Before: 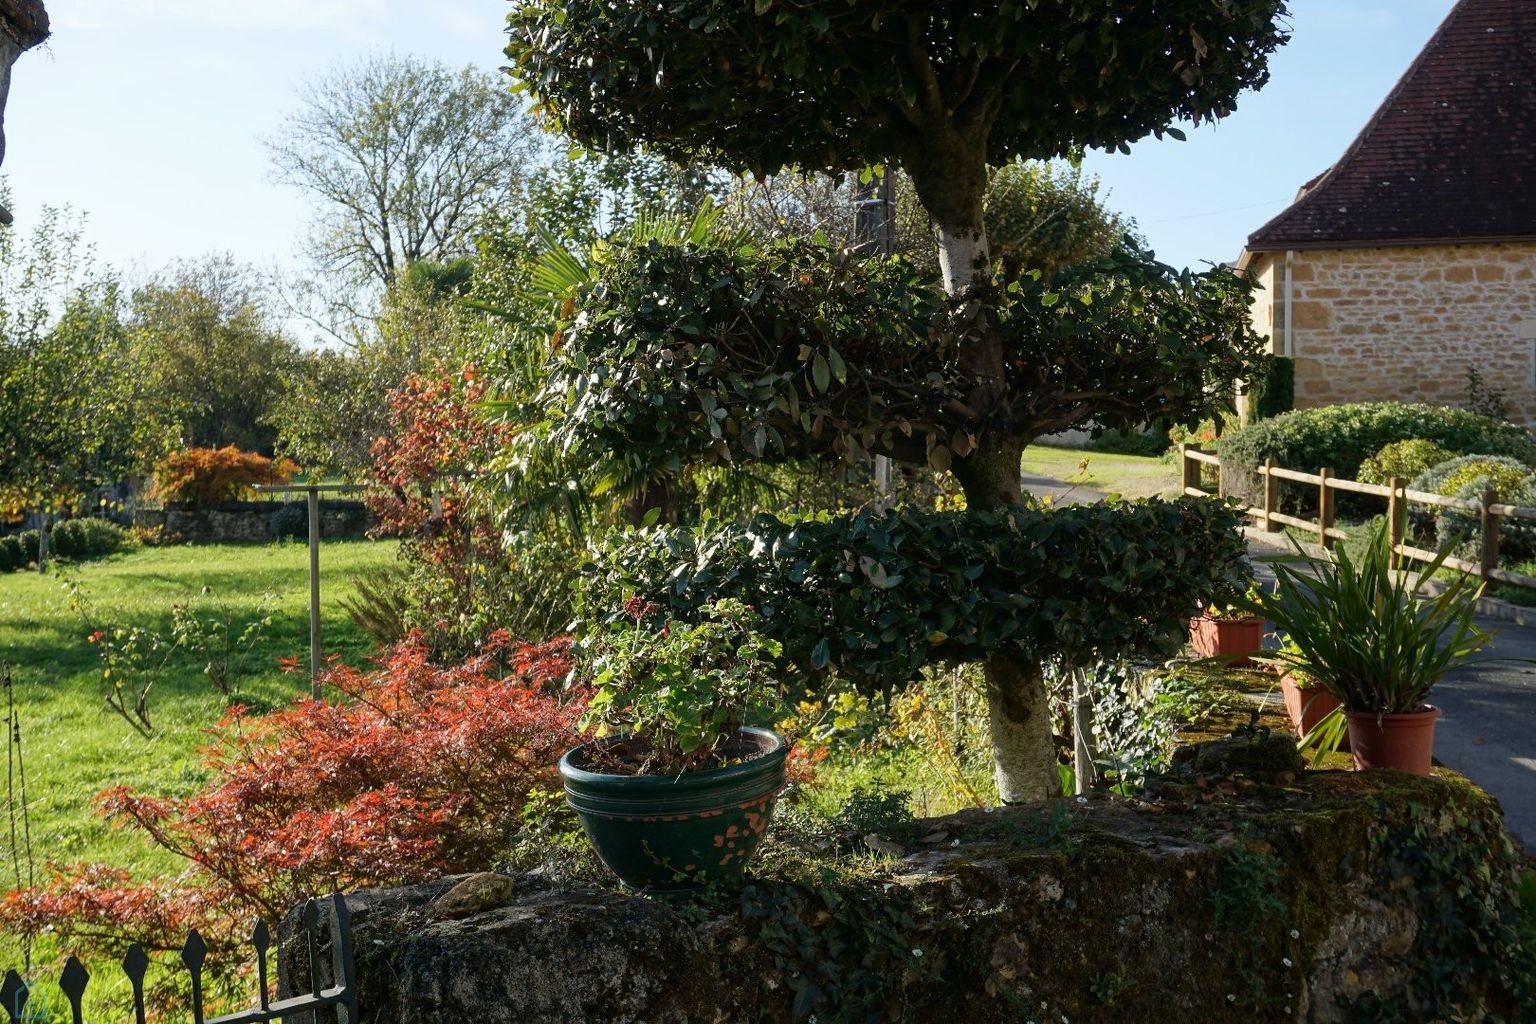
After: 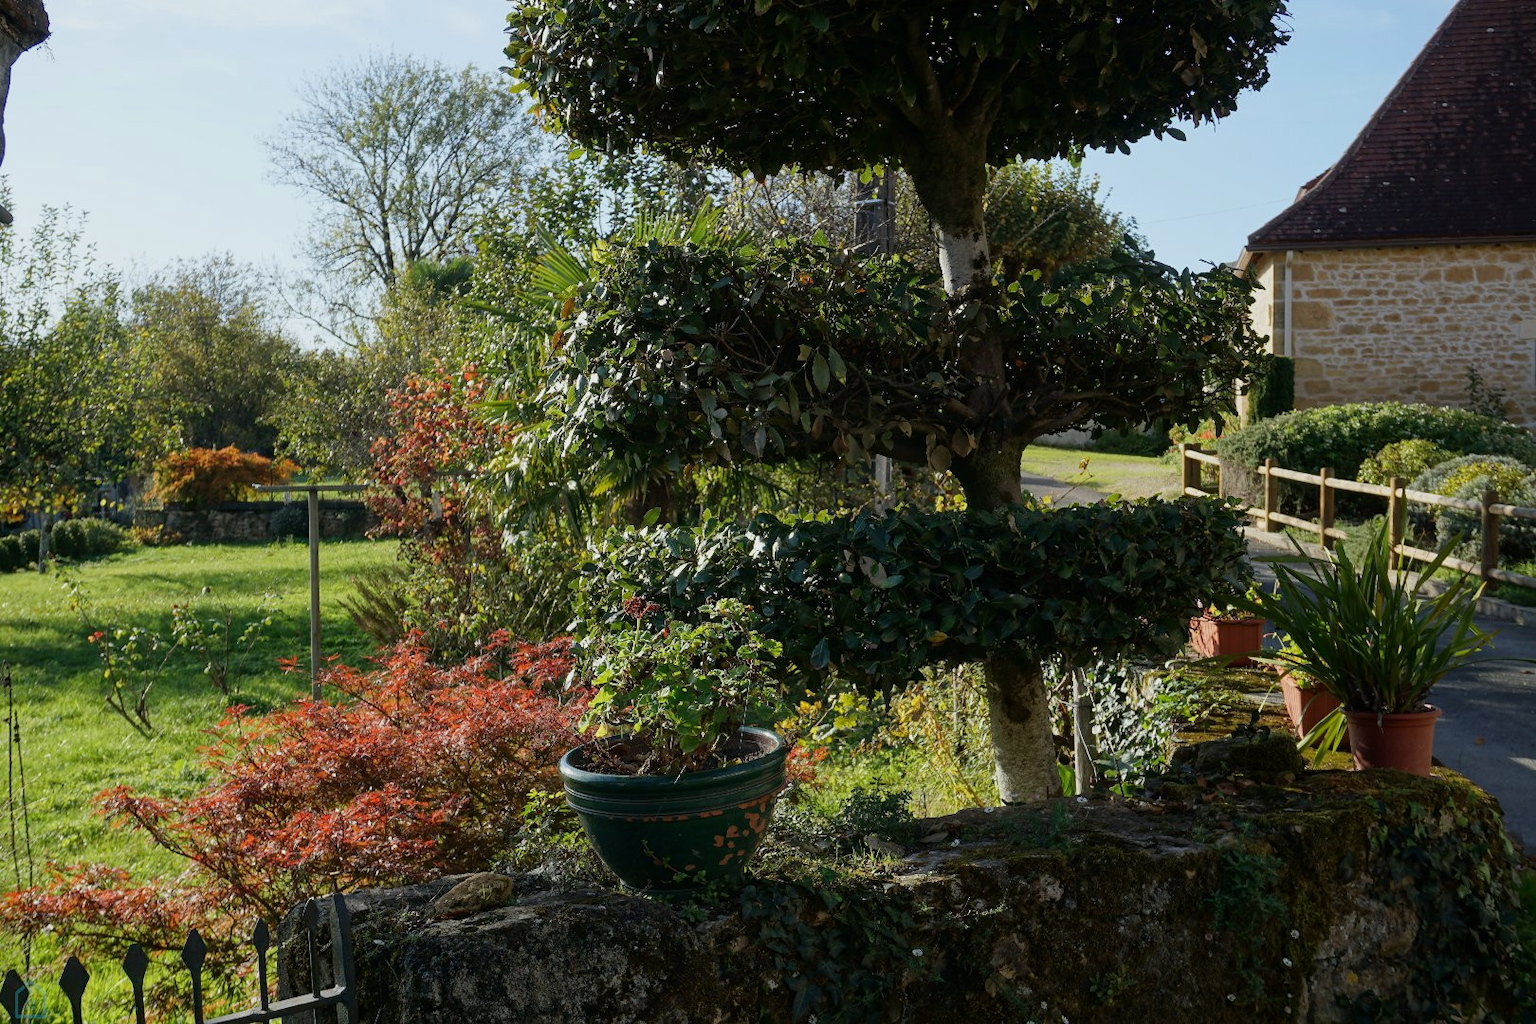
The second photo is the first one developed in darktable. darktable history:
exposure: exposure -0.293 EV, compensate highlight preservation false
white balance: red 0.986, blue 1.01
